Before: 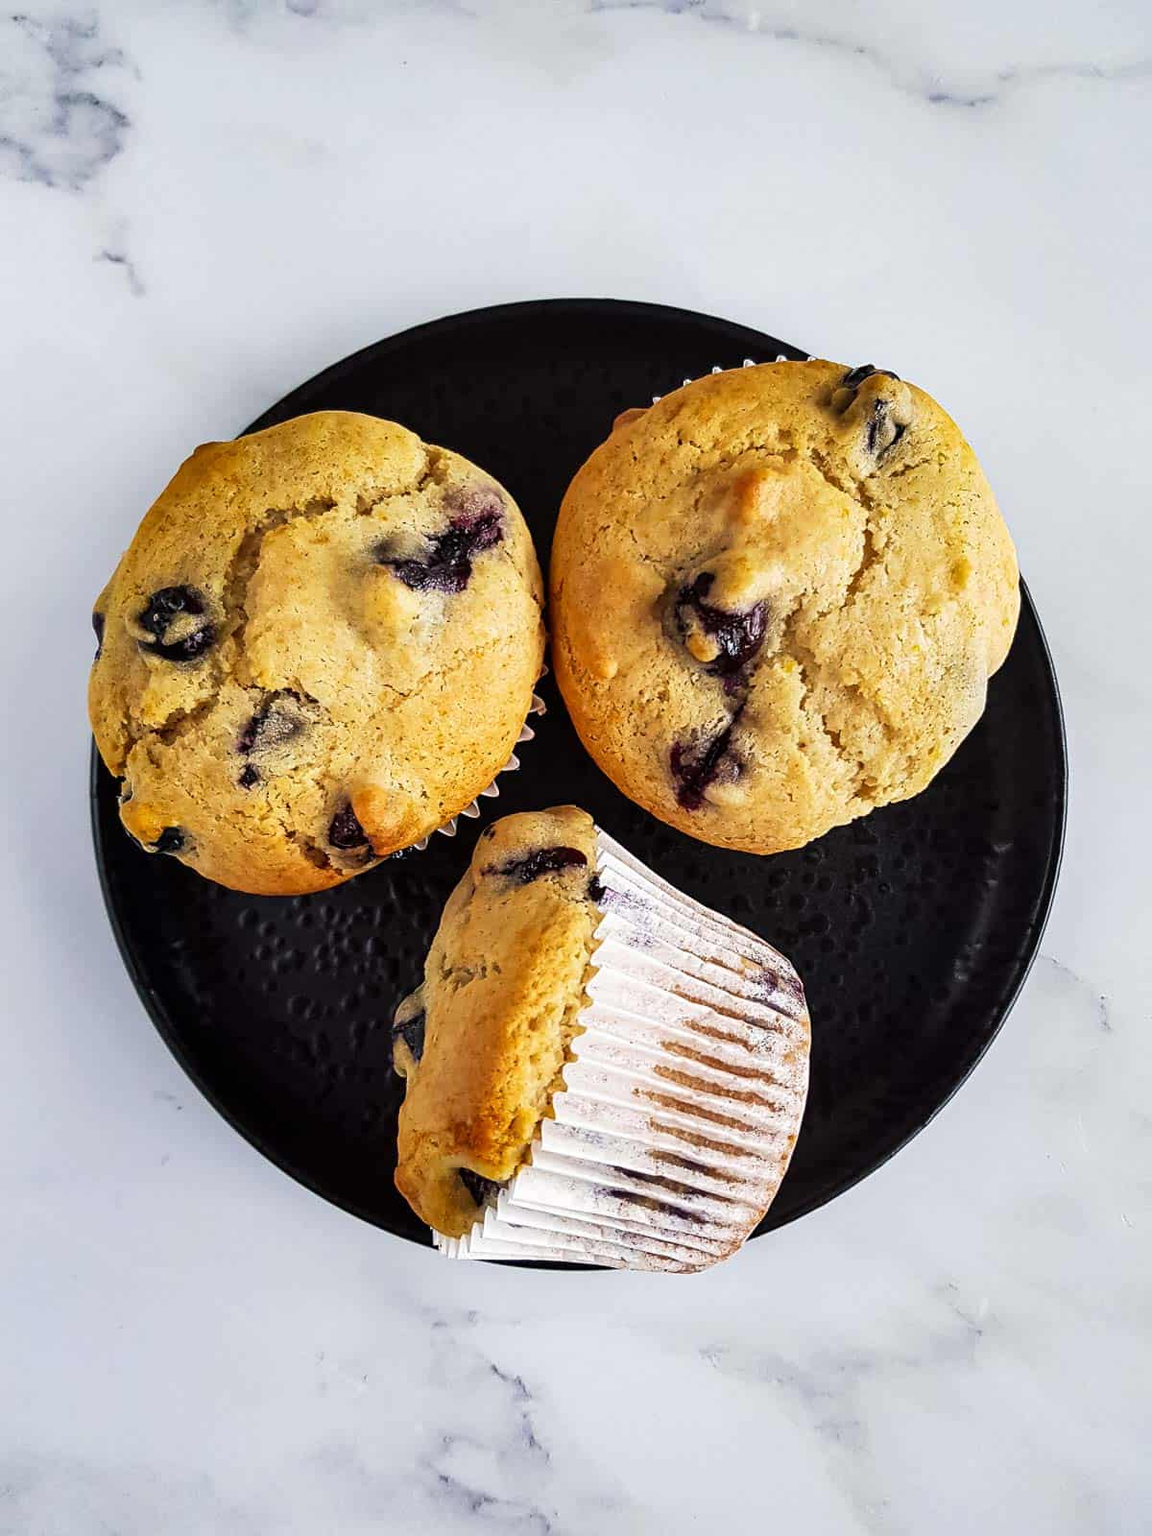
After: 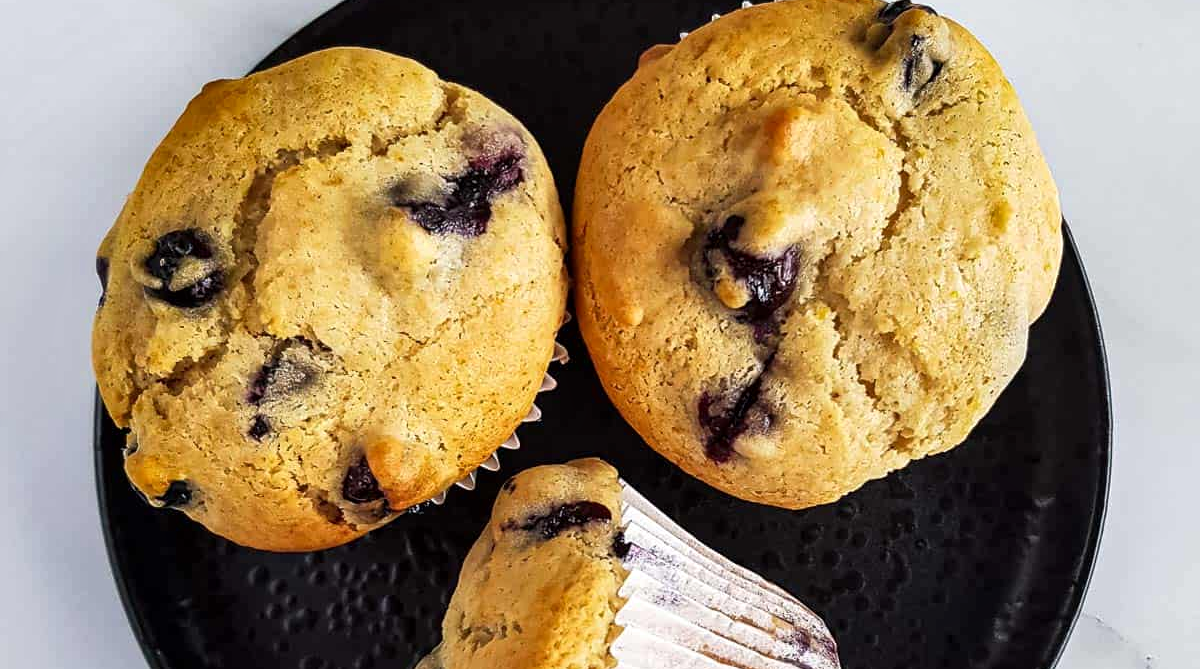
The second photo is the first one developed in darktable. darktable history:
crop and rotate: top 23.84%, bottom 34.294%
local contrast: mode bilateral grid, contrast 20, coarseness 50, detail 120%, midtone range 0.2
